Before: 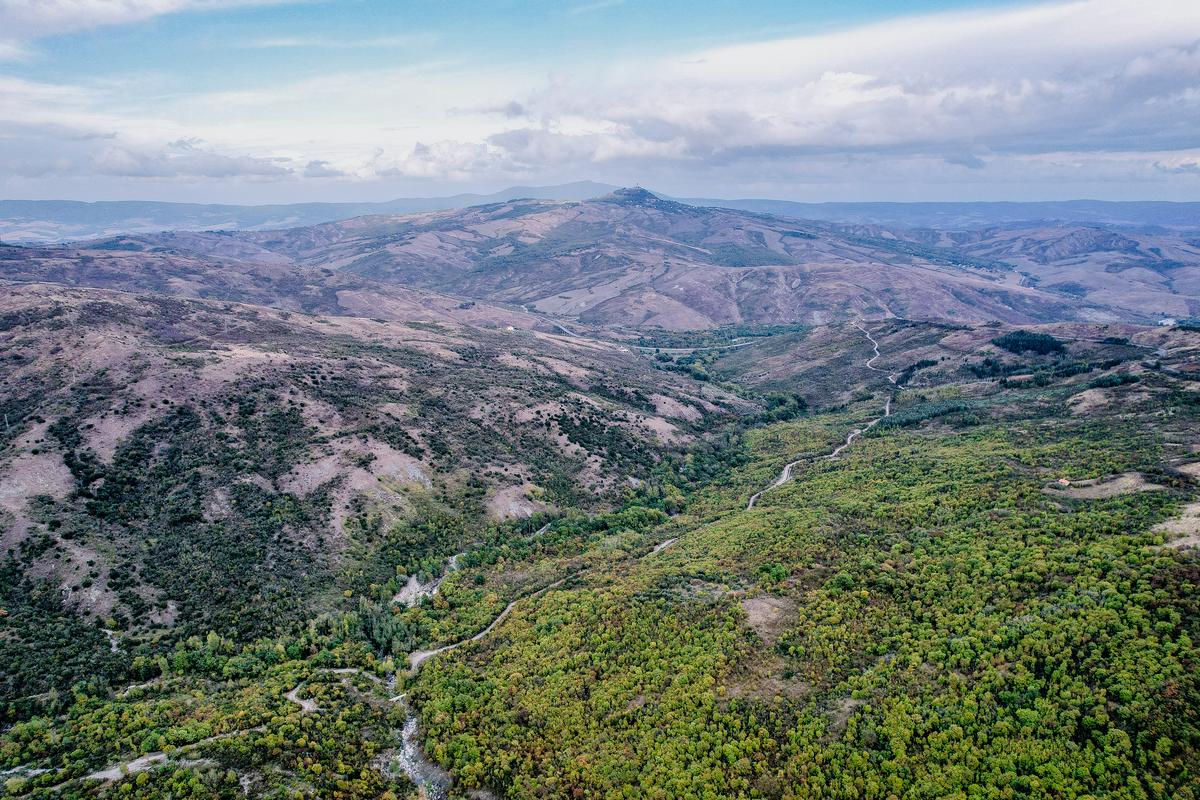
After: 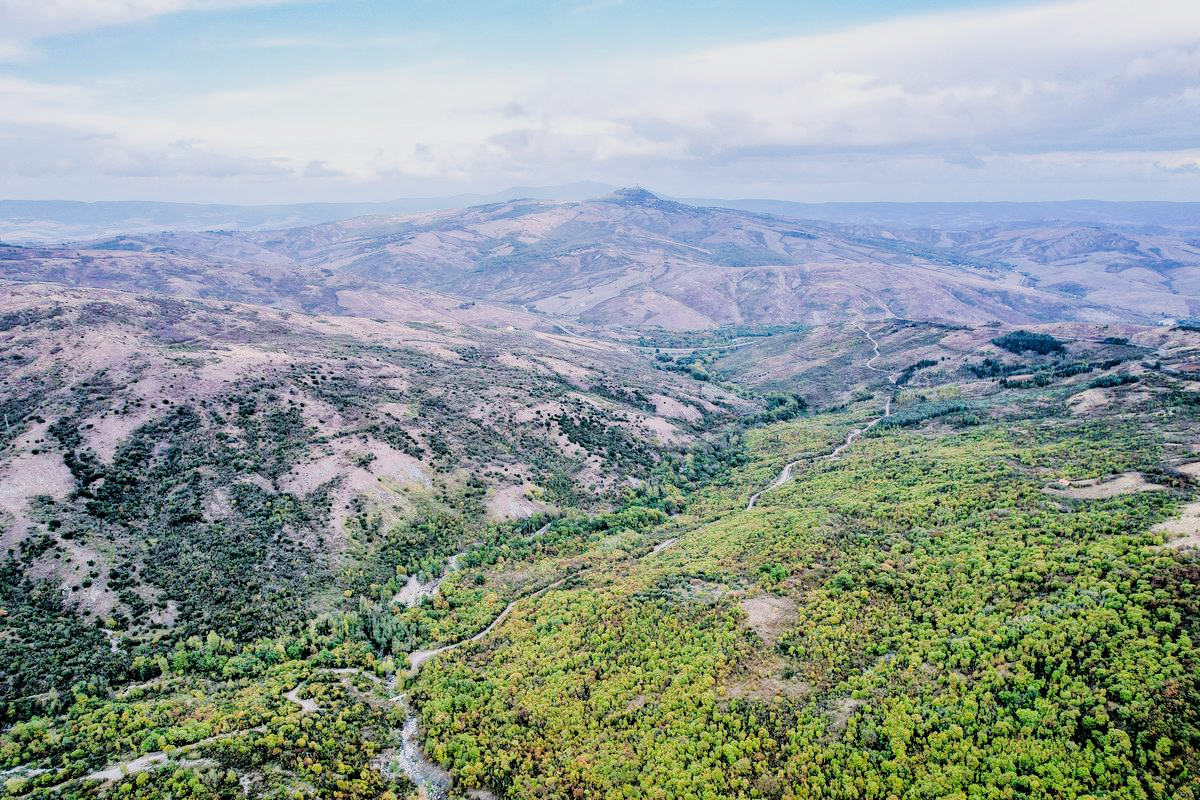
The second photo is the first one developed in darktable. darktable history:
filmic rgb: black relative exposure -7.2 EV, white relative exposure 5.38 EV, hardness 3.02, enable highlight reconstruction true
exposure: black level correction 0, exposure 1.2 EV, compensate highlight preservation false
